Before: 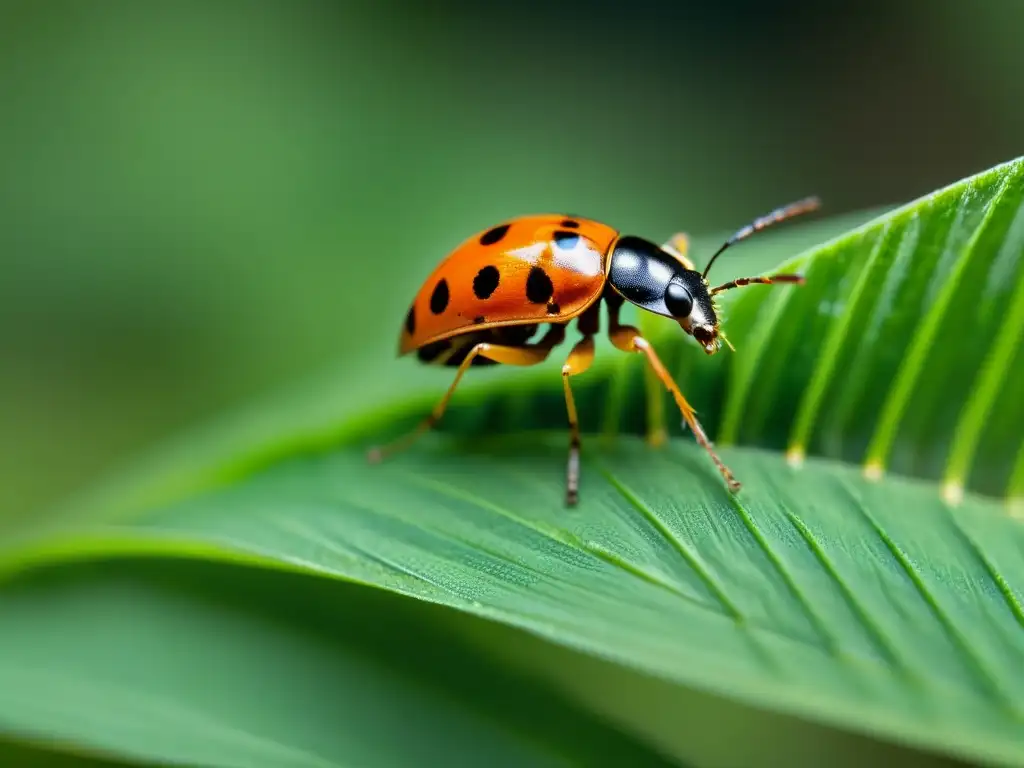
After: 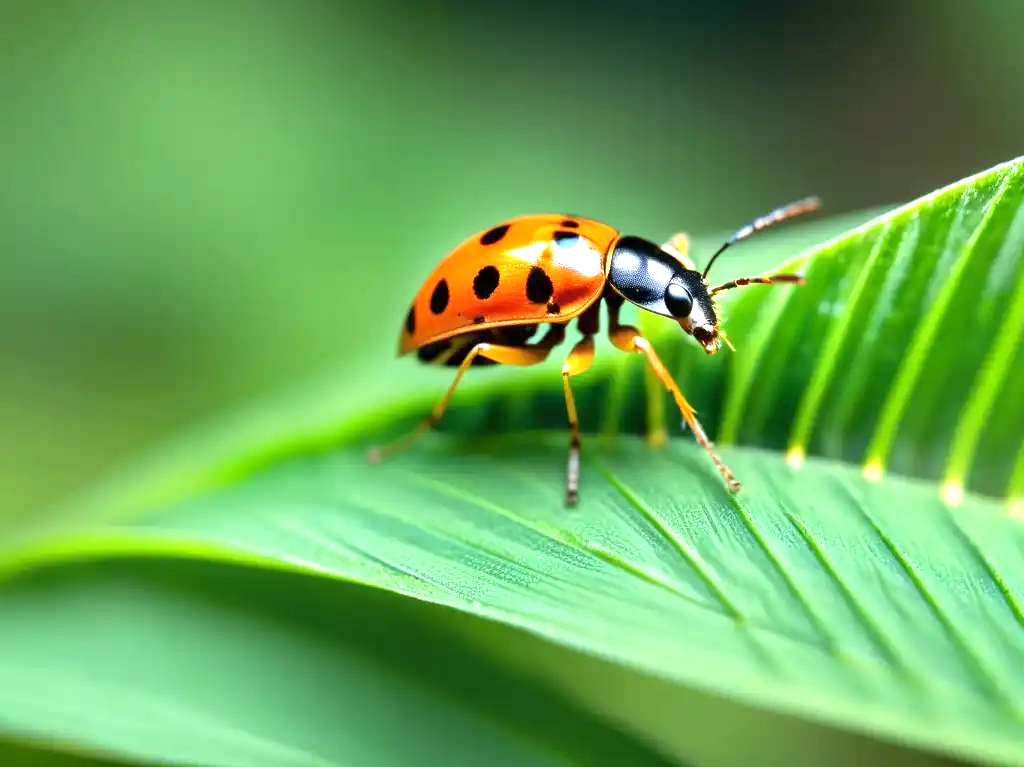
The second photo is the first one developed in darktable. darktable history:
crop: bottom 0.068%
exposure: exposure 1 EV, compensate highlight preservation false
